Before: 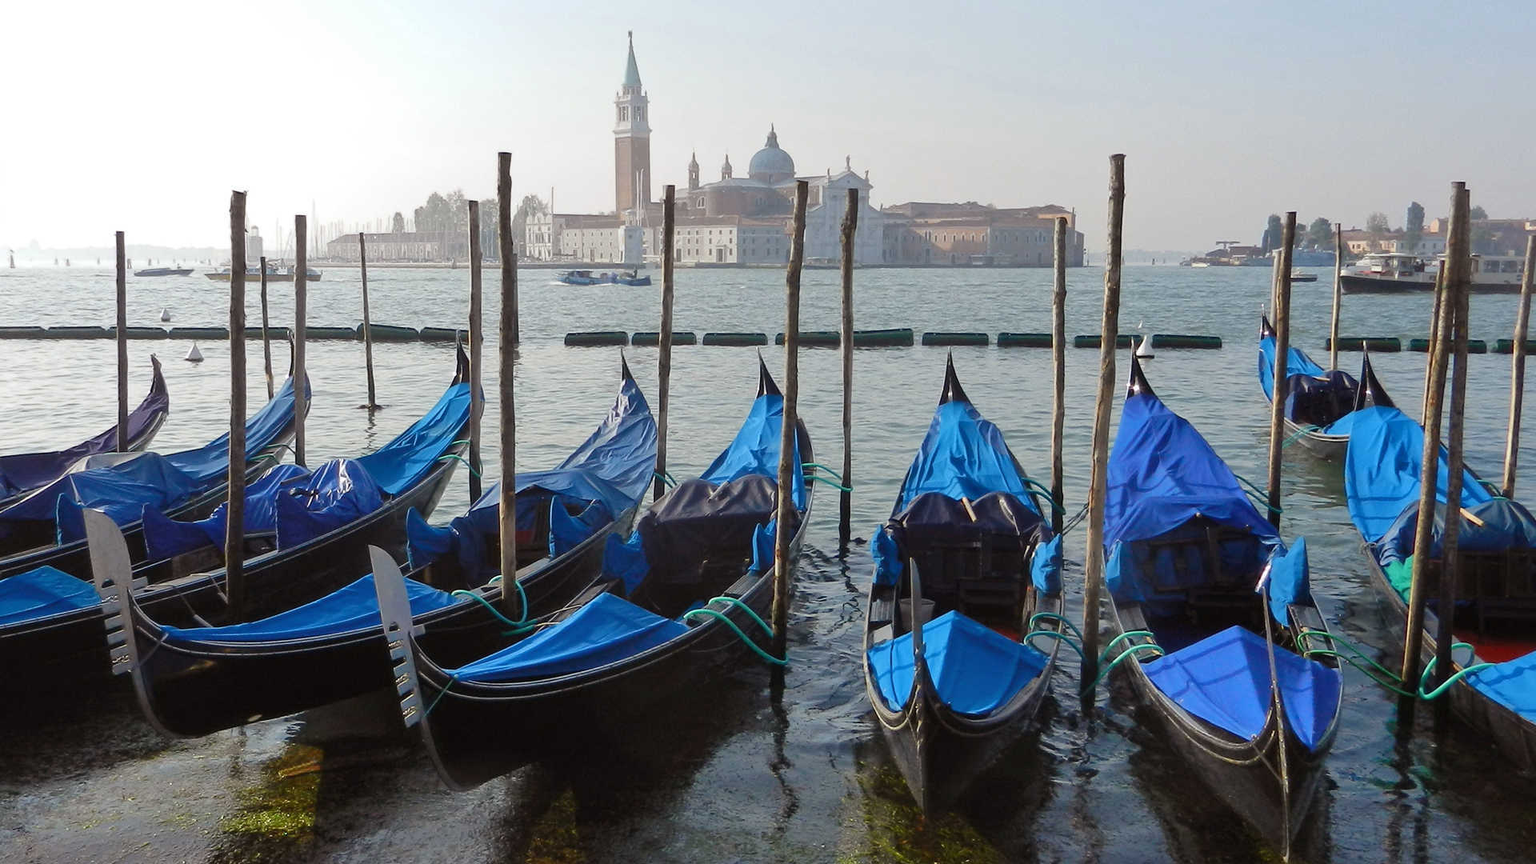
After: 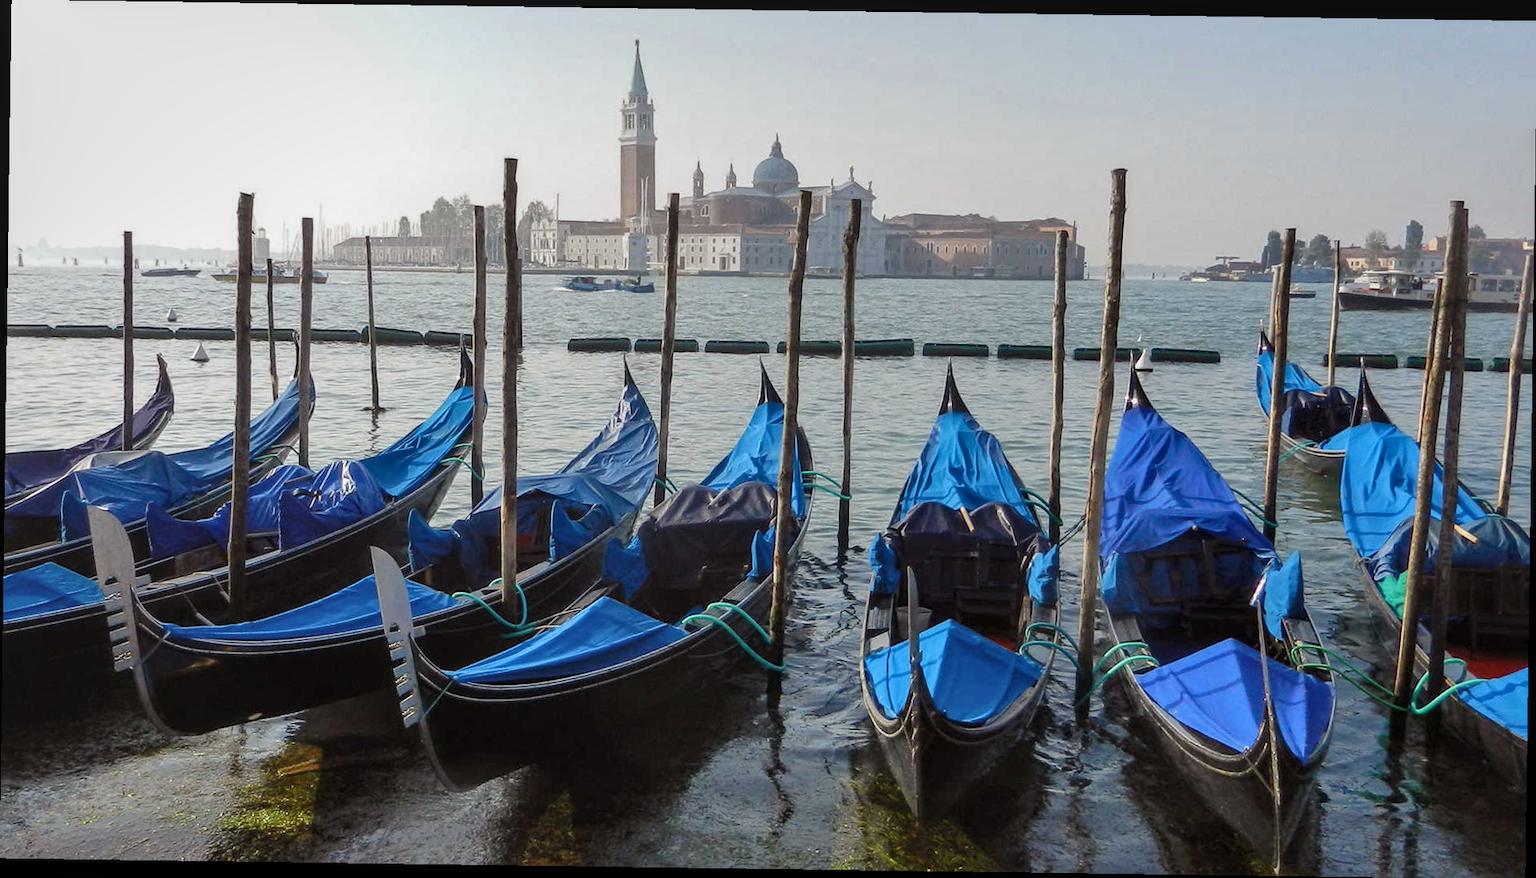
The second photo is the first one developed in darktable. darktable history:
local contrast: on, module defaults
rotate and perspective: rotation 0.8°, automatic cropping off
